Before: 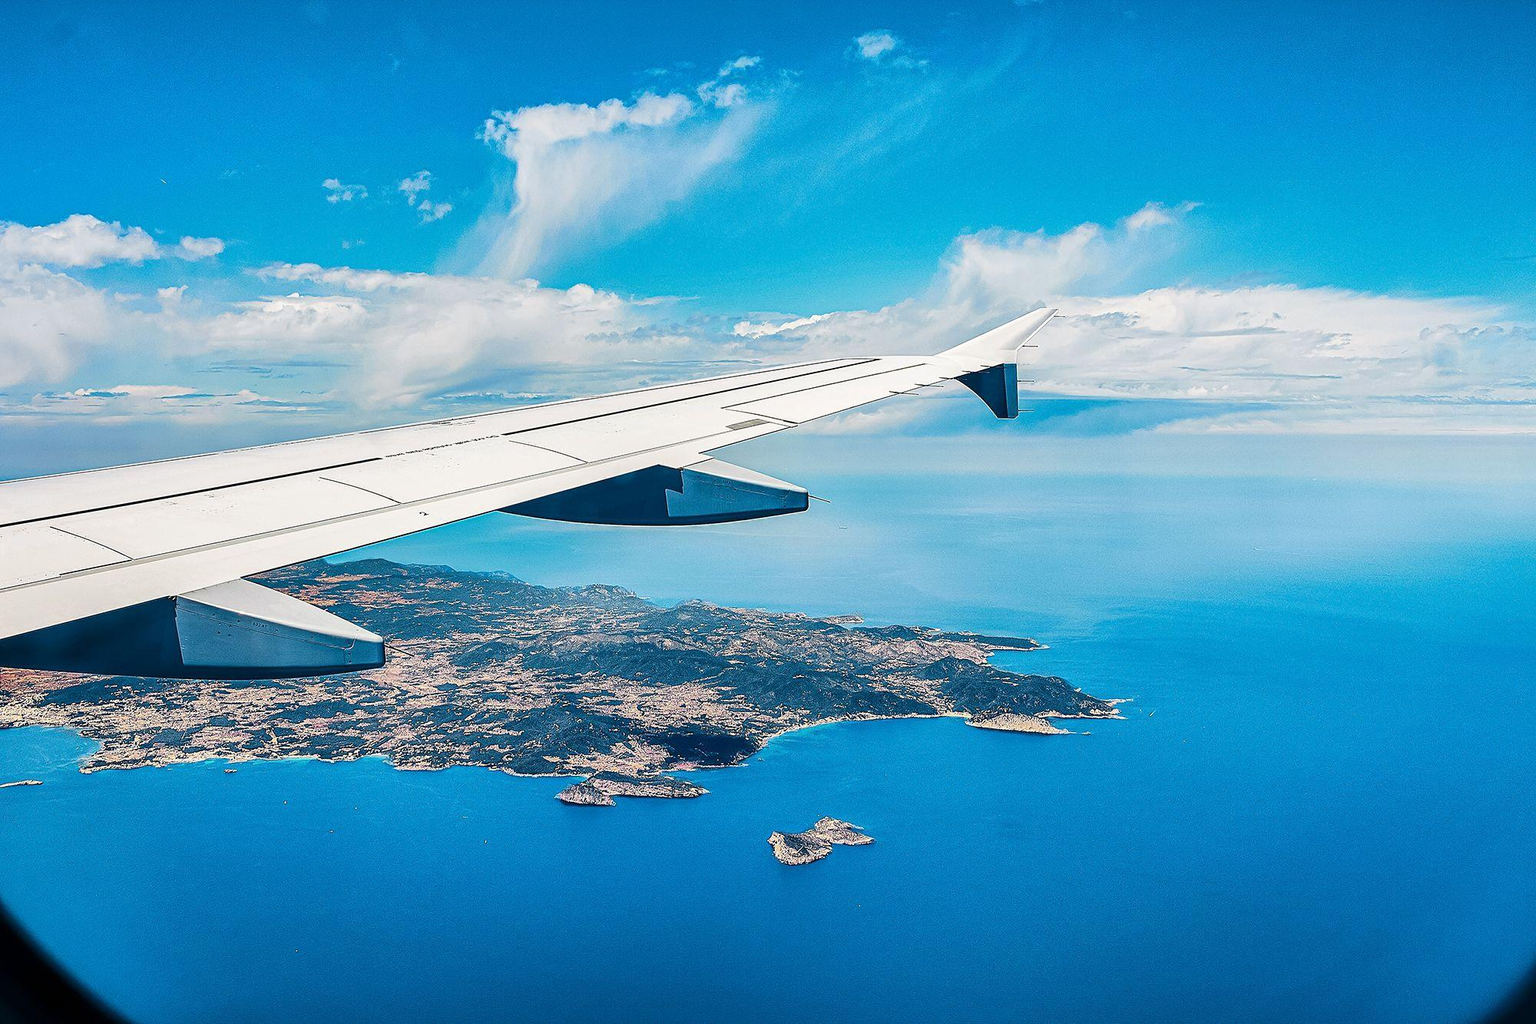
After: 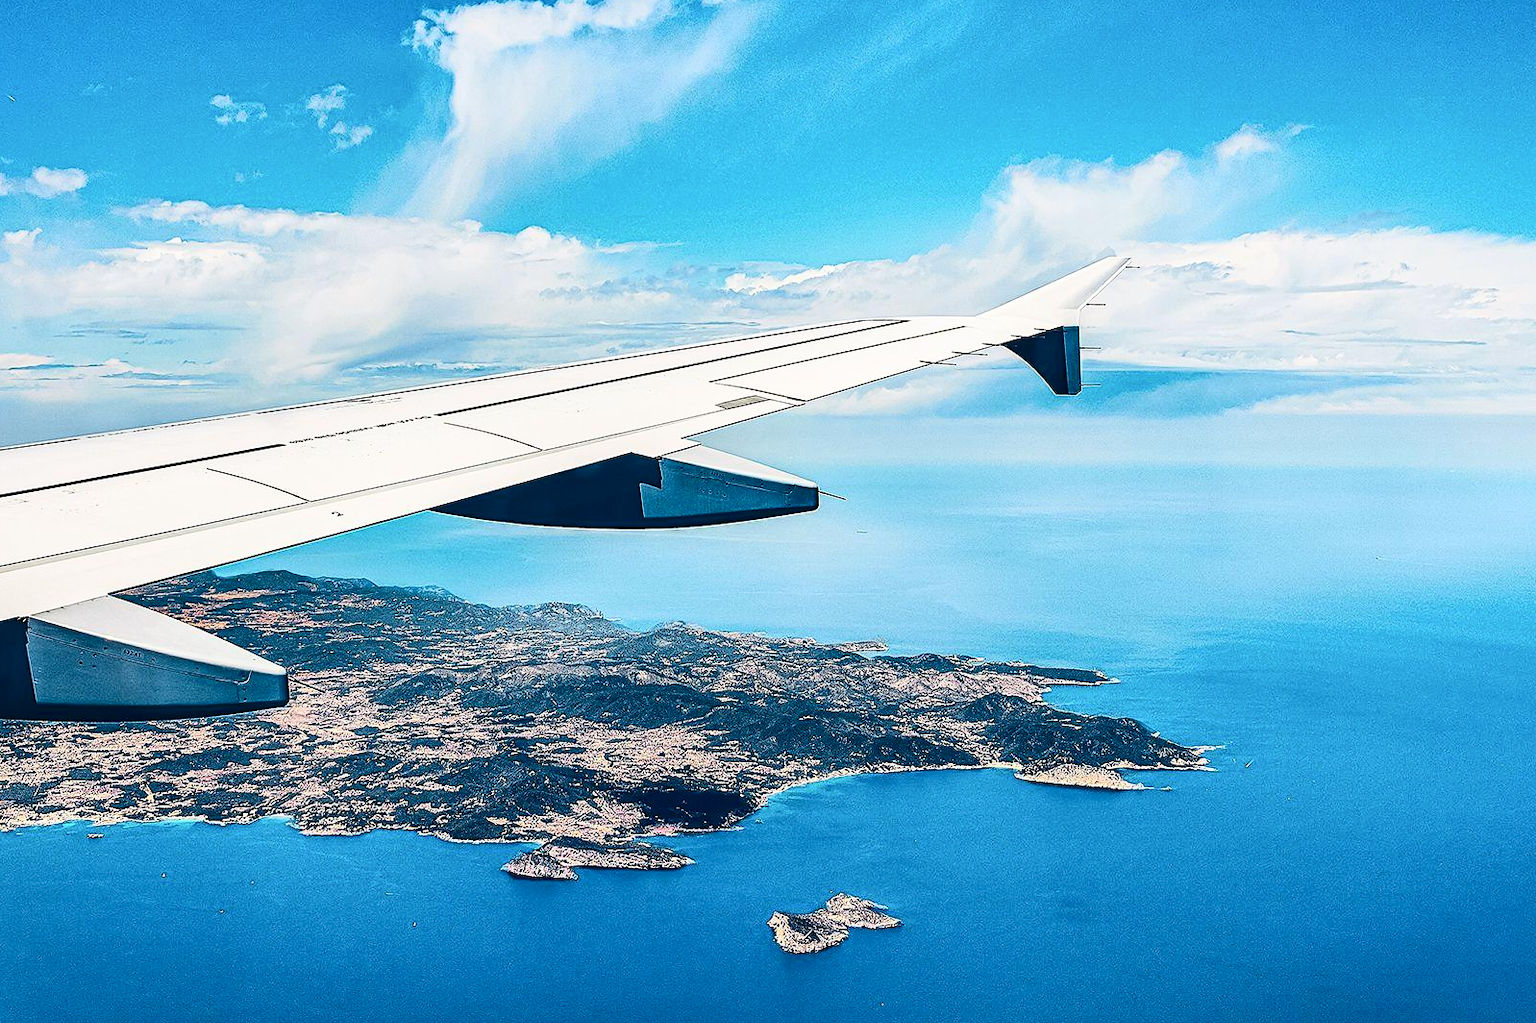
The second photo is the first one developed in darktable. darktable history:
crop and rotate: left 10.071%, top 10.071%, right 10.02%, bottom 10.02%
contrast brightness saturation: contrast 0.28
